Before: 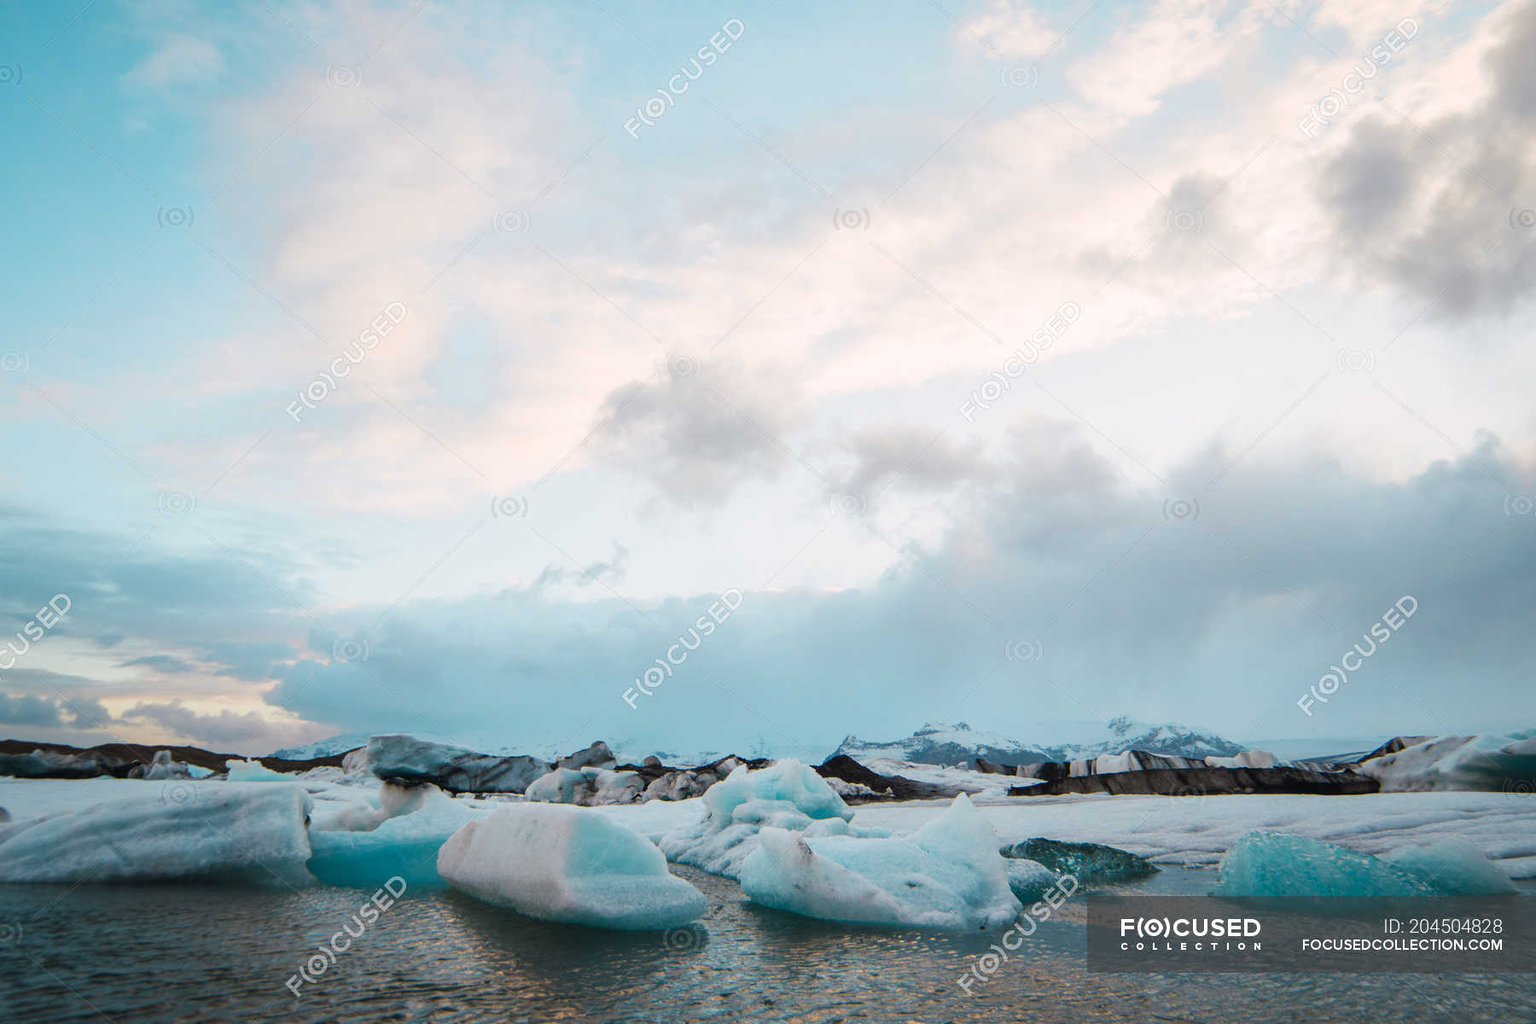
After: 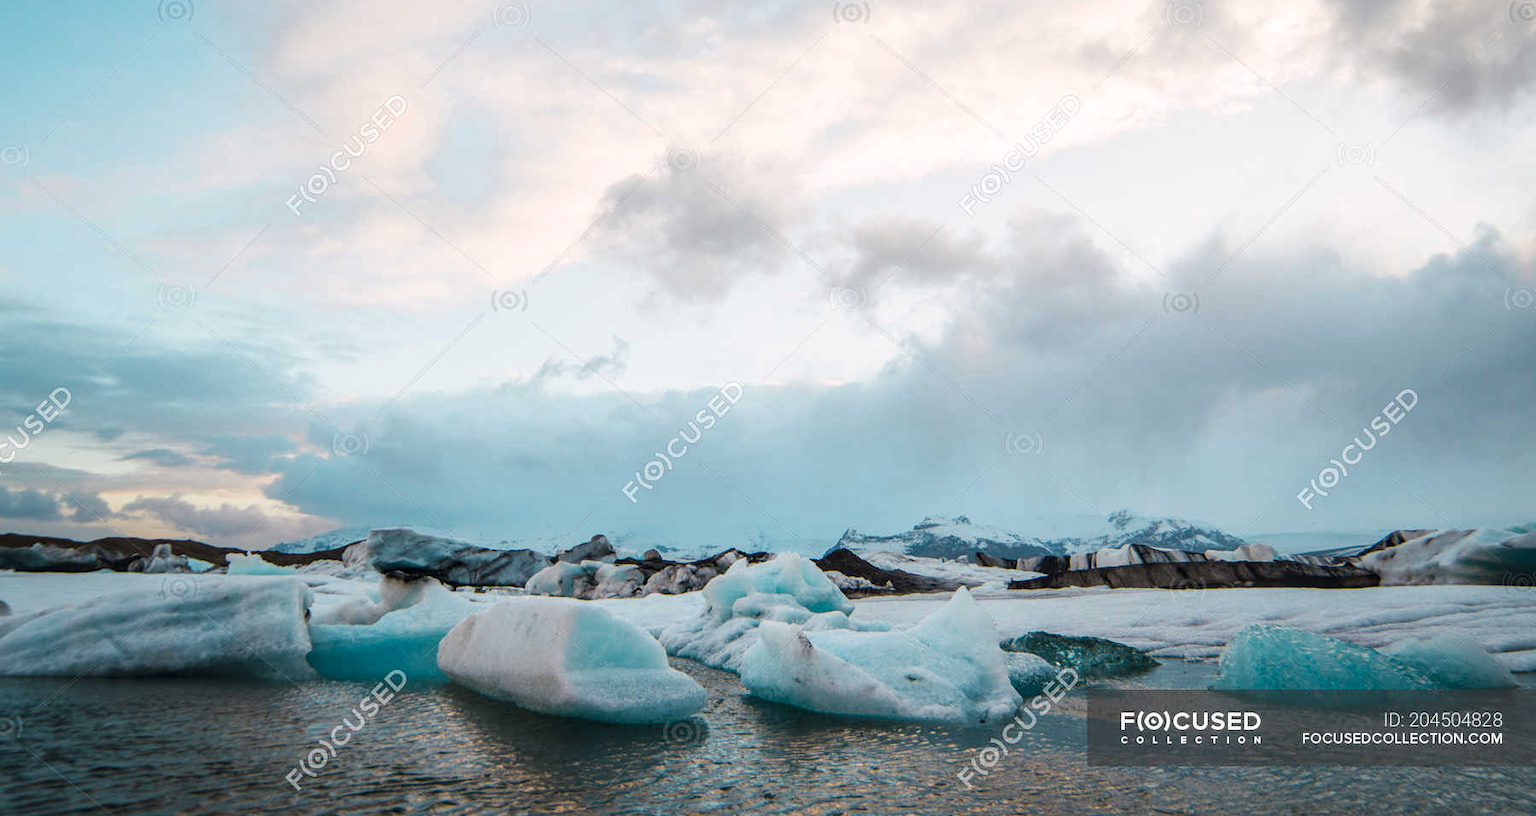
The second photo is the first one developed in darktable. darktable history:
local contrast: on, module defaults
exposure: compensate exposure bias true, compensate highlight preservation false
crop and rotate: top 20.184%
